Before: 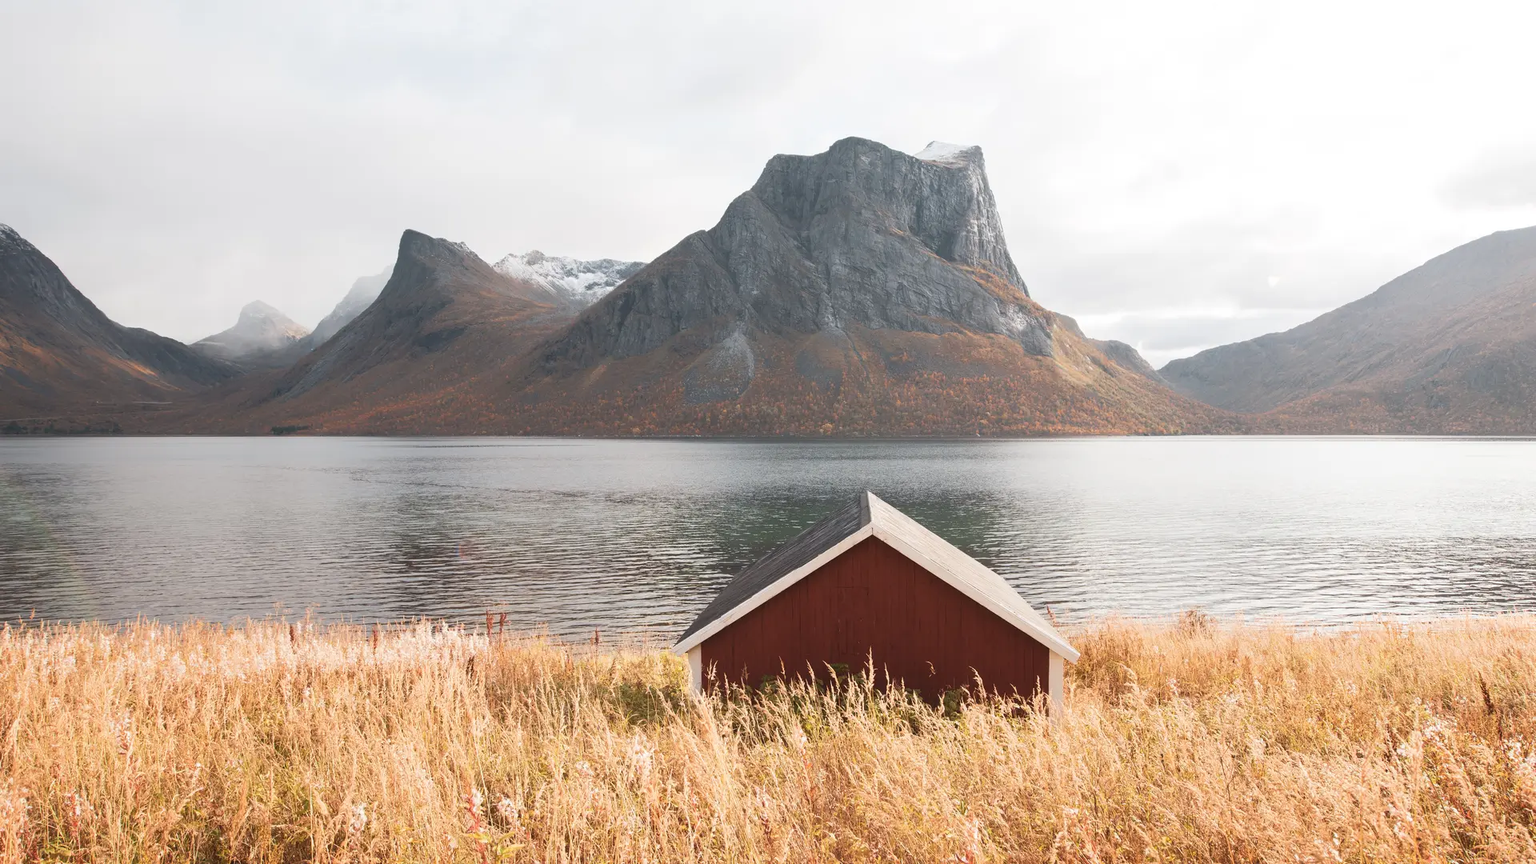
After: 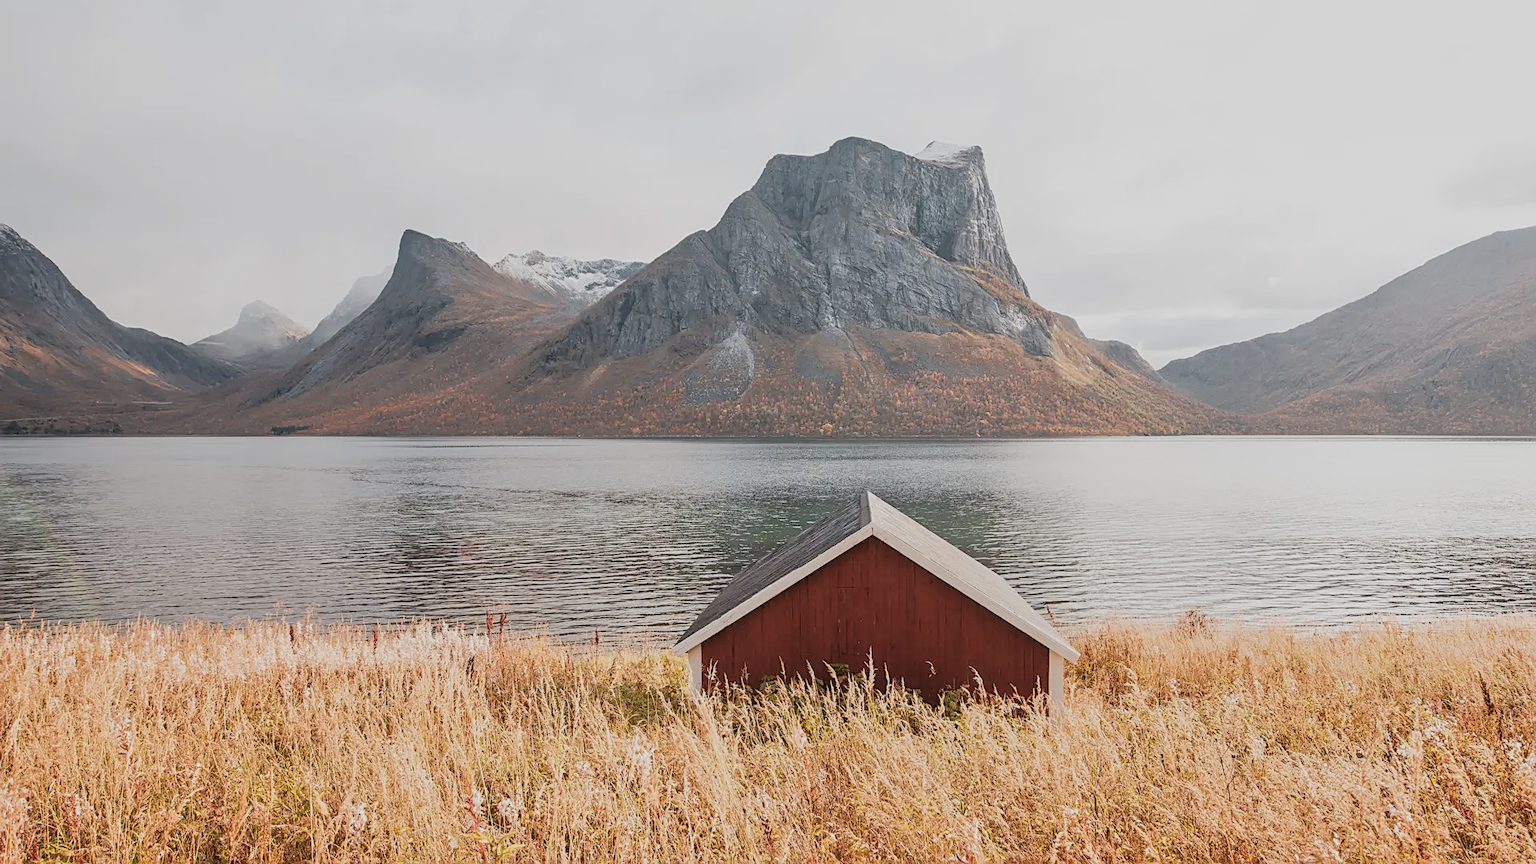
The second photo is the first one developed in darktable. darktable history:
filmic rgb: black relative exposure -5 EV, hardness 2.88, contrast 1.1, highlights saturation mix -20%
tone equalizer: -8 EV -0.002 EV, -7 EV 0.005 EV, -6 EV -0.008 EV, -5 EV 0.007 EV, -4 EV -0.042 EV, -3 EV -0.233 EV, -2 EV -0.662 EV, -1 EV -0.983 EV, +0 EV -0.969 EV, smoothing diameter 2%, edges refinement/feathering 20, mask exposure compensation -1.57 EV, filter diffusion 5
exposure: black level correction 0, exposure 0.7 EV, compensate exposure bias true, compensate highlight preservation false
sharpen: on, module defaults
local contrast: on, module defaults
